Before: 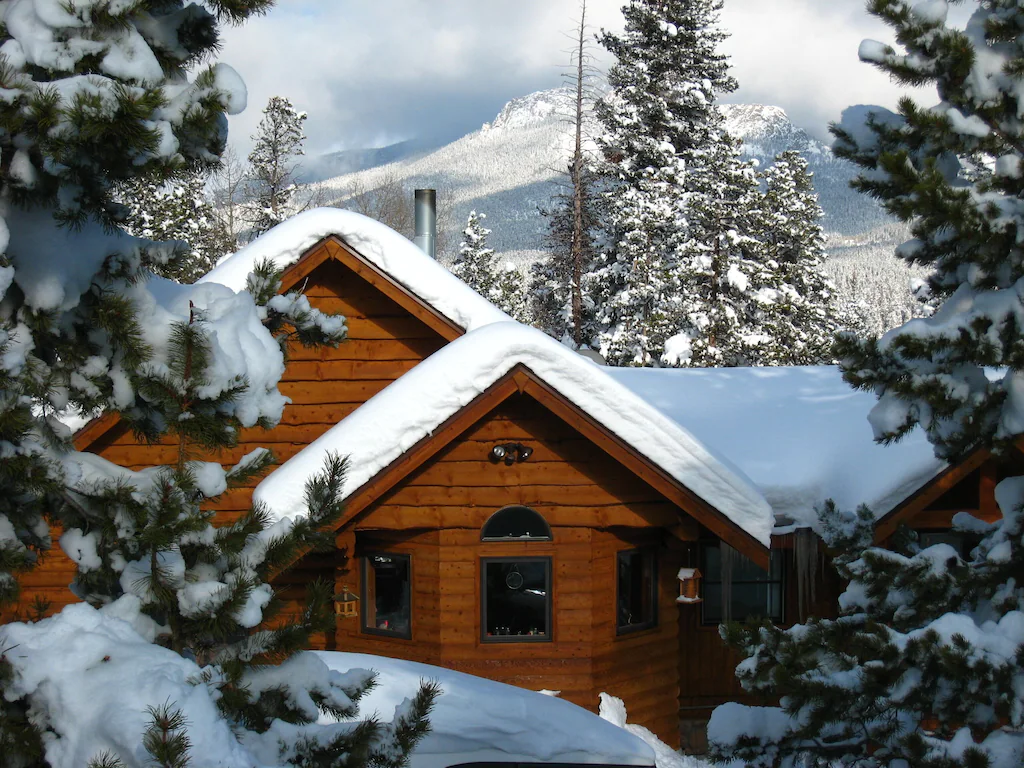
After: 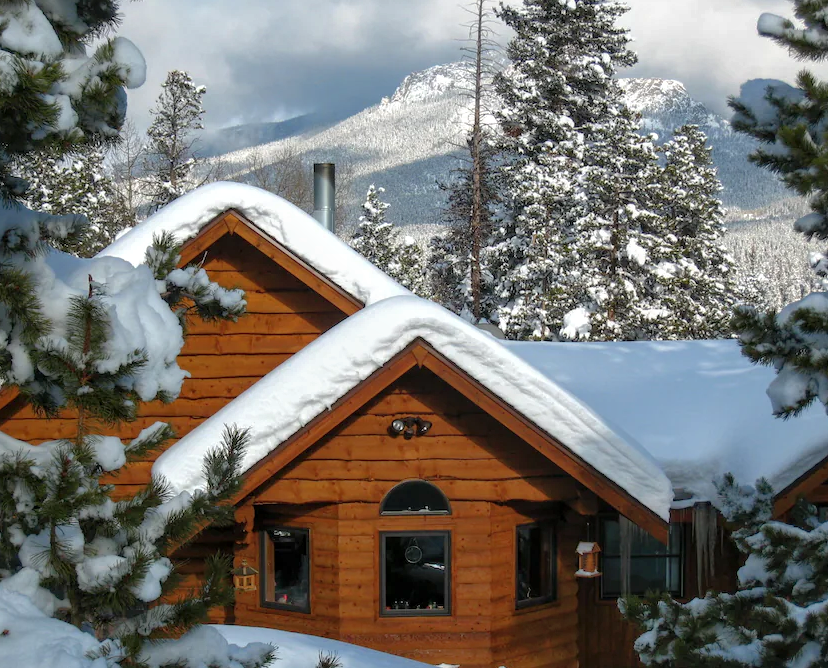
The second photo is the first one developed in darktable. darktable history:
crop: left 9.929%, top 3.475%, right 9.188%, bottom 9.529%
local contrast: on, module defaults
shadows and highlights: on, module defaults
